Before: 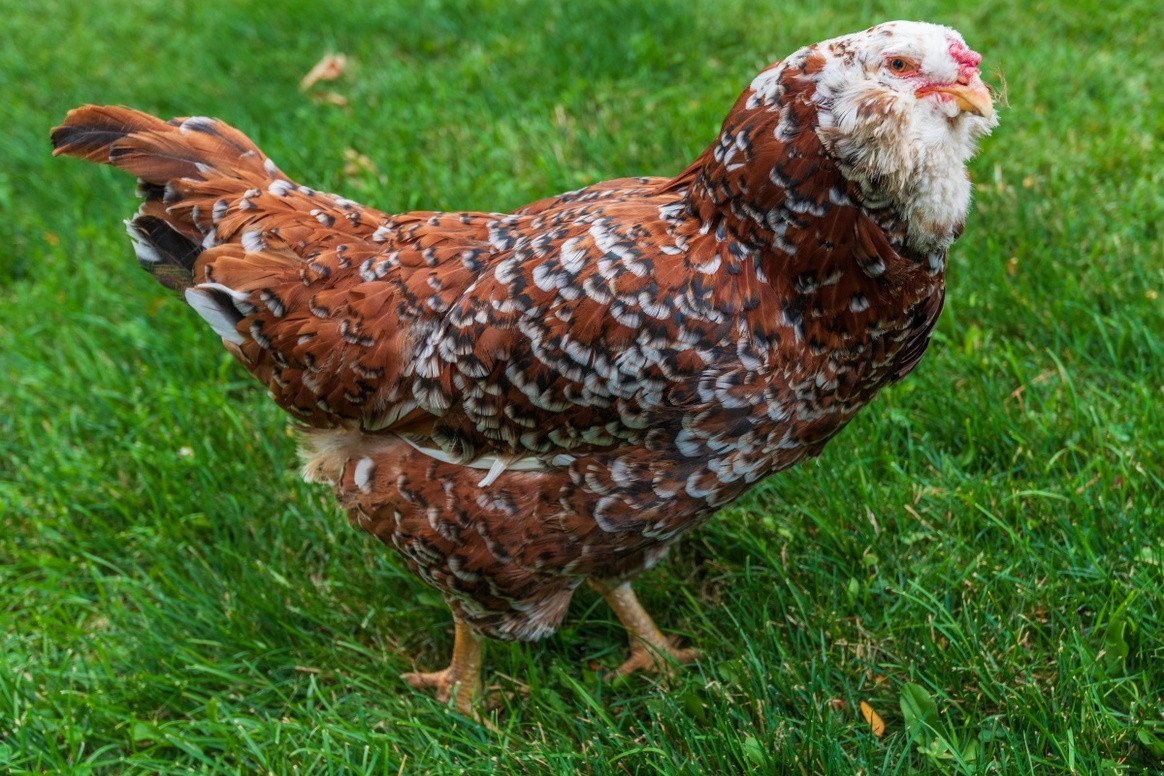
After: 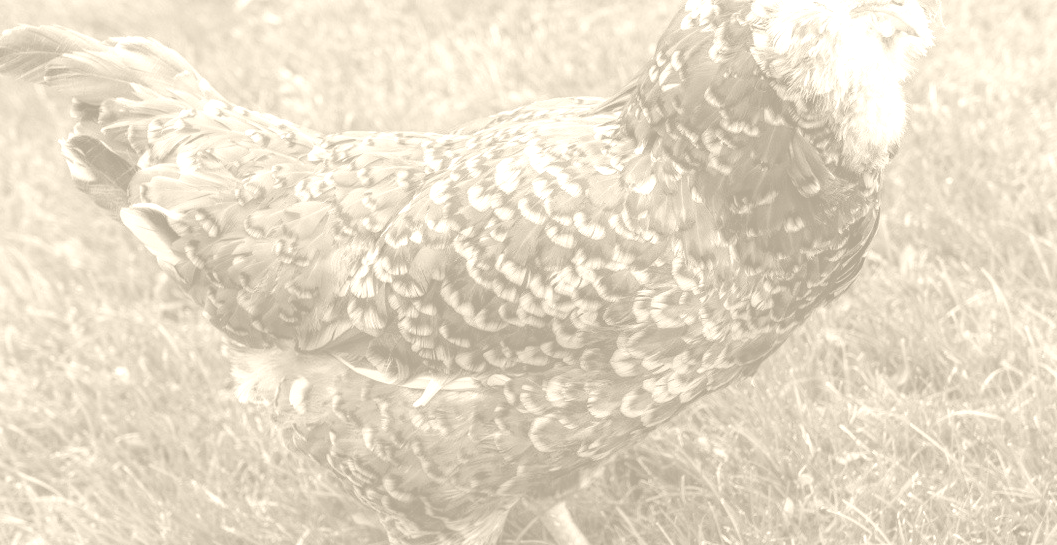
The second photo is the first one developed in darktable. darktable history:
colorize: hue 36°, saturation 71%, lightness 80.79%
crop: left 5.596%, top 10.314%, right 3.534%, bottom 19.395%
white balance: red 1.123, blue 0.83
